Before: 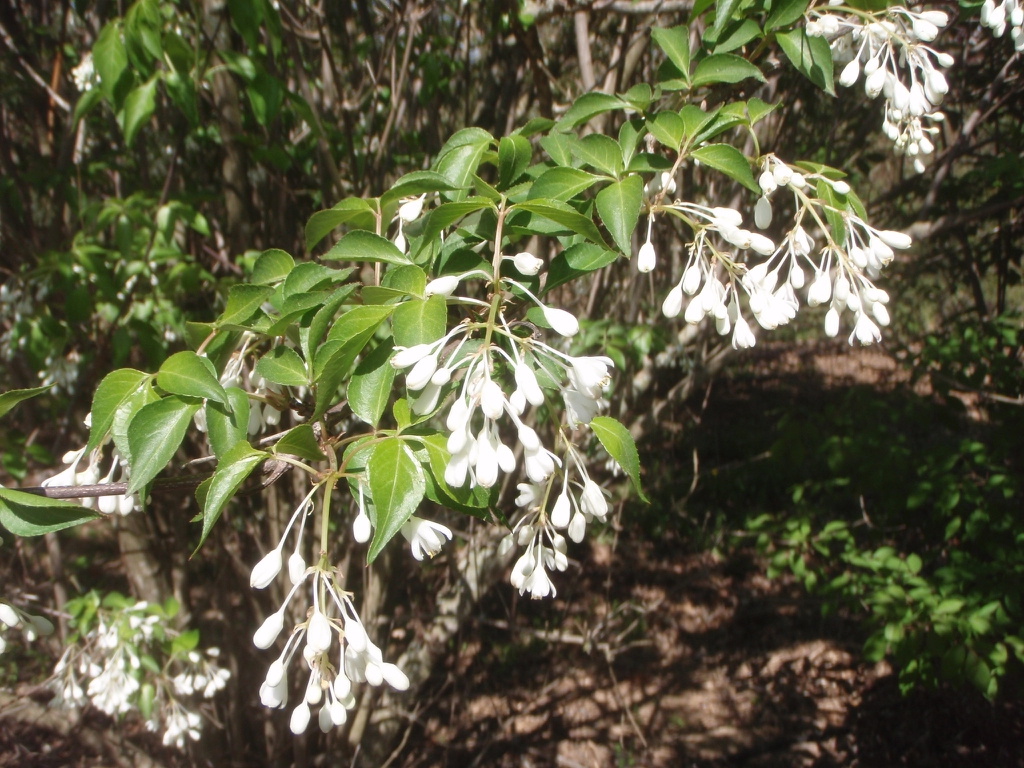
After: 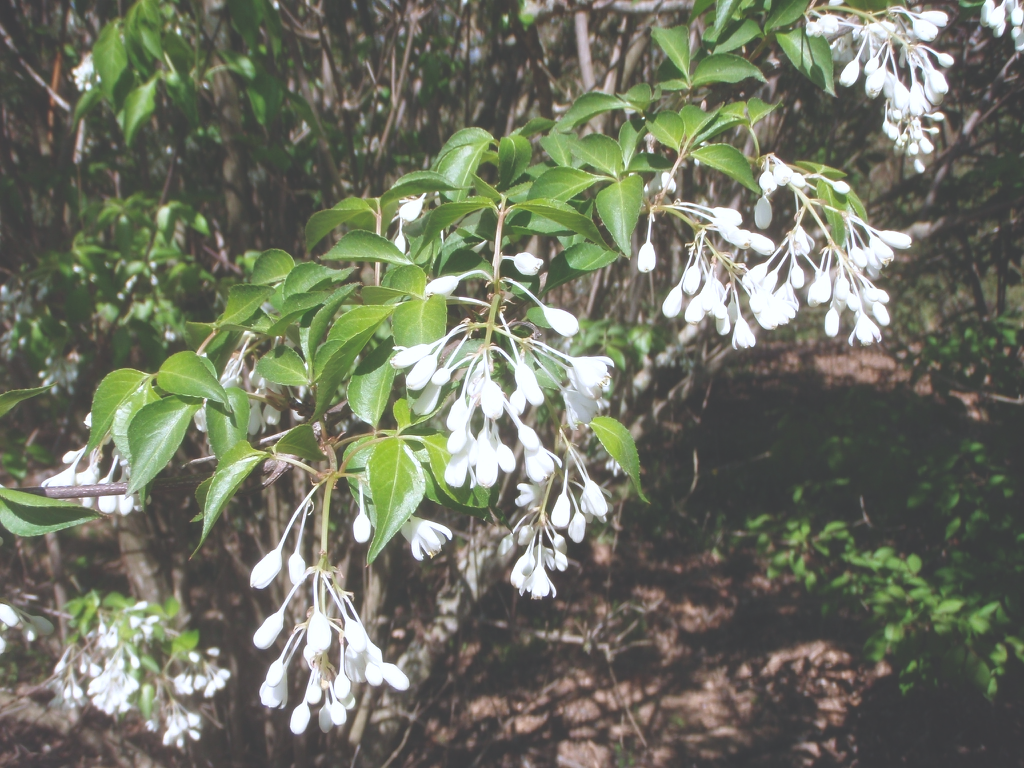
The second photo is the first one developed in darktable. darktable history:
white balance: red 0.984, blue 1.059
color correction: highlights a* -0.137, highlights b* -5.91, shadows a* -0.137, shadows b* -0.137
color balance: output saturation 110%
exposure: black level correction -0.041, exposure 0.064 EV, compensate highlight preservation false
